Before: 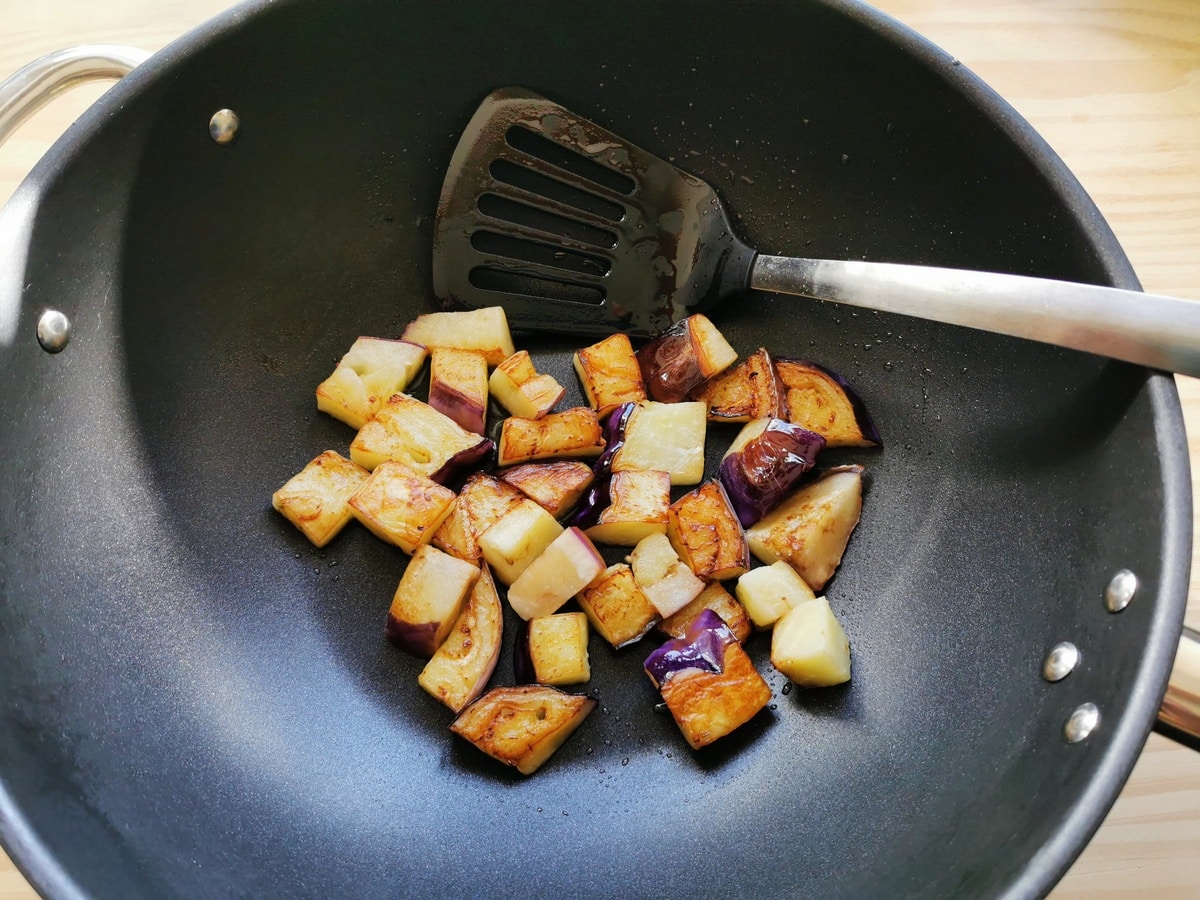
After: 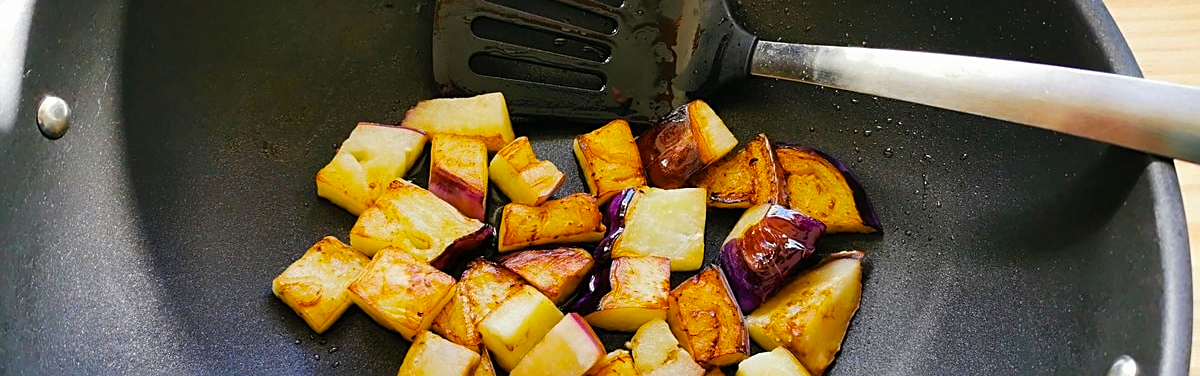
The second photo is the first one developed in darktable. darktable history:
sharpen: on, module defaults
color balance rgb: linear chroma grading › global chroma 15%, perceptual saturation grading › global saturation 30%
crop and rotate: top 23.84%, bottom 34.294%
